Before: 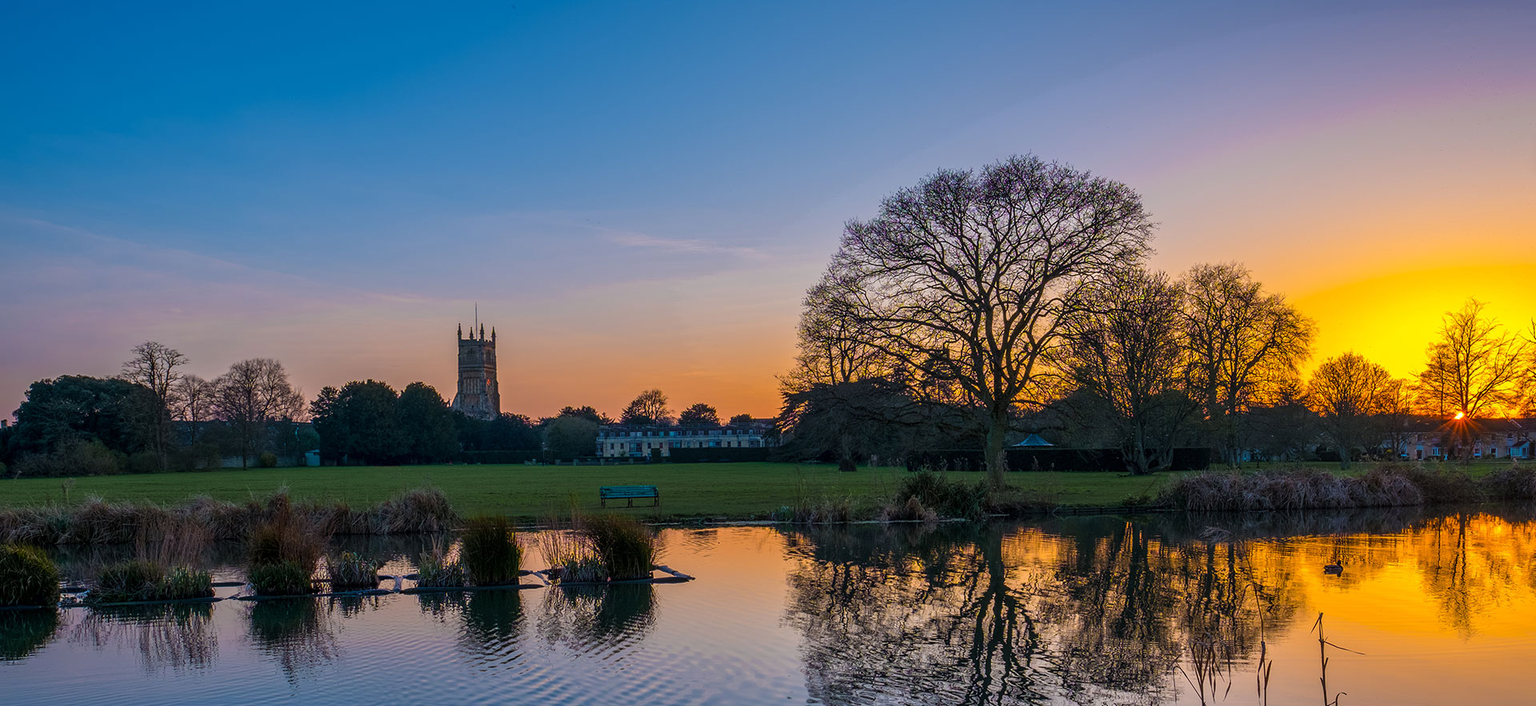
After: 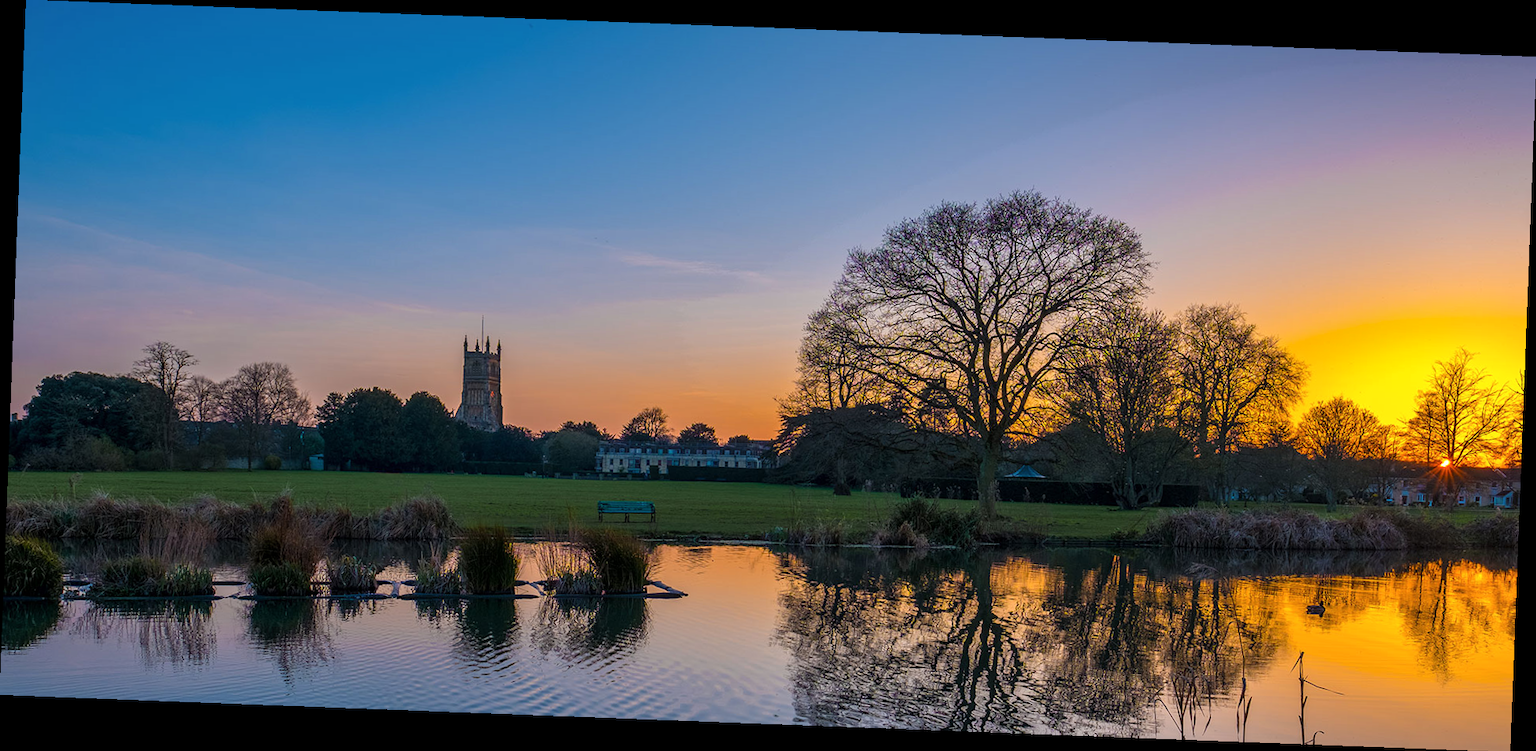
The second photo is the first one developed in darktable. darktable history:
shadows and highlights: shadows 12, white point adjustment 1.2, soften with gaussian
rotate and perspective: rotation 2.17°, automatic cropping off
